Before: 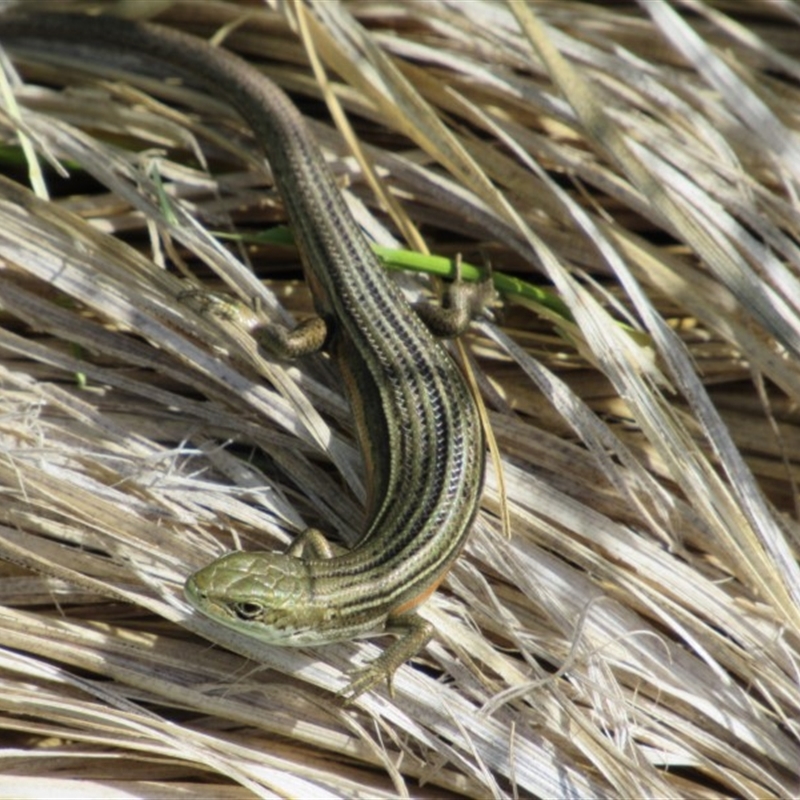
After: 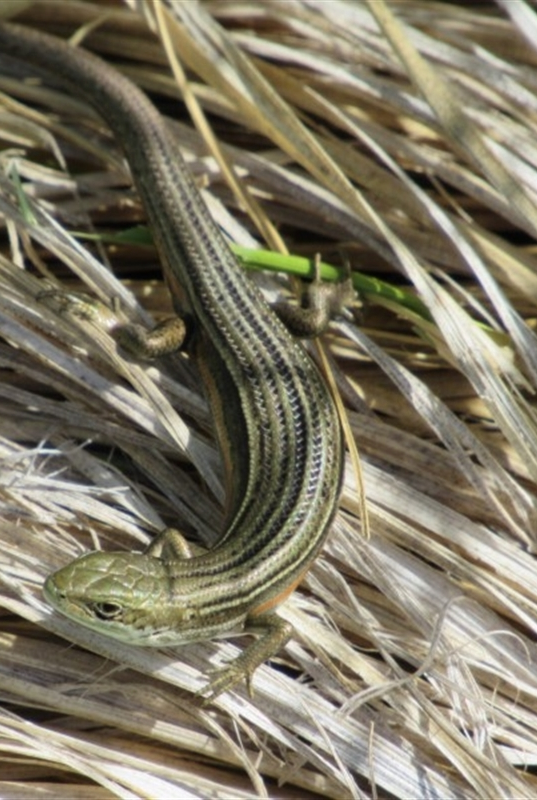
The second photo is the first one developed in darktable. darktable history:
crop and rotate: left 17.742%, right 15.072%
shadows and highlights: shadows 29.31, highlights -29.08, low approximation 0.01, soften with gaussian
